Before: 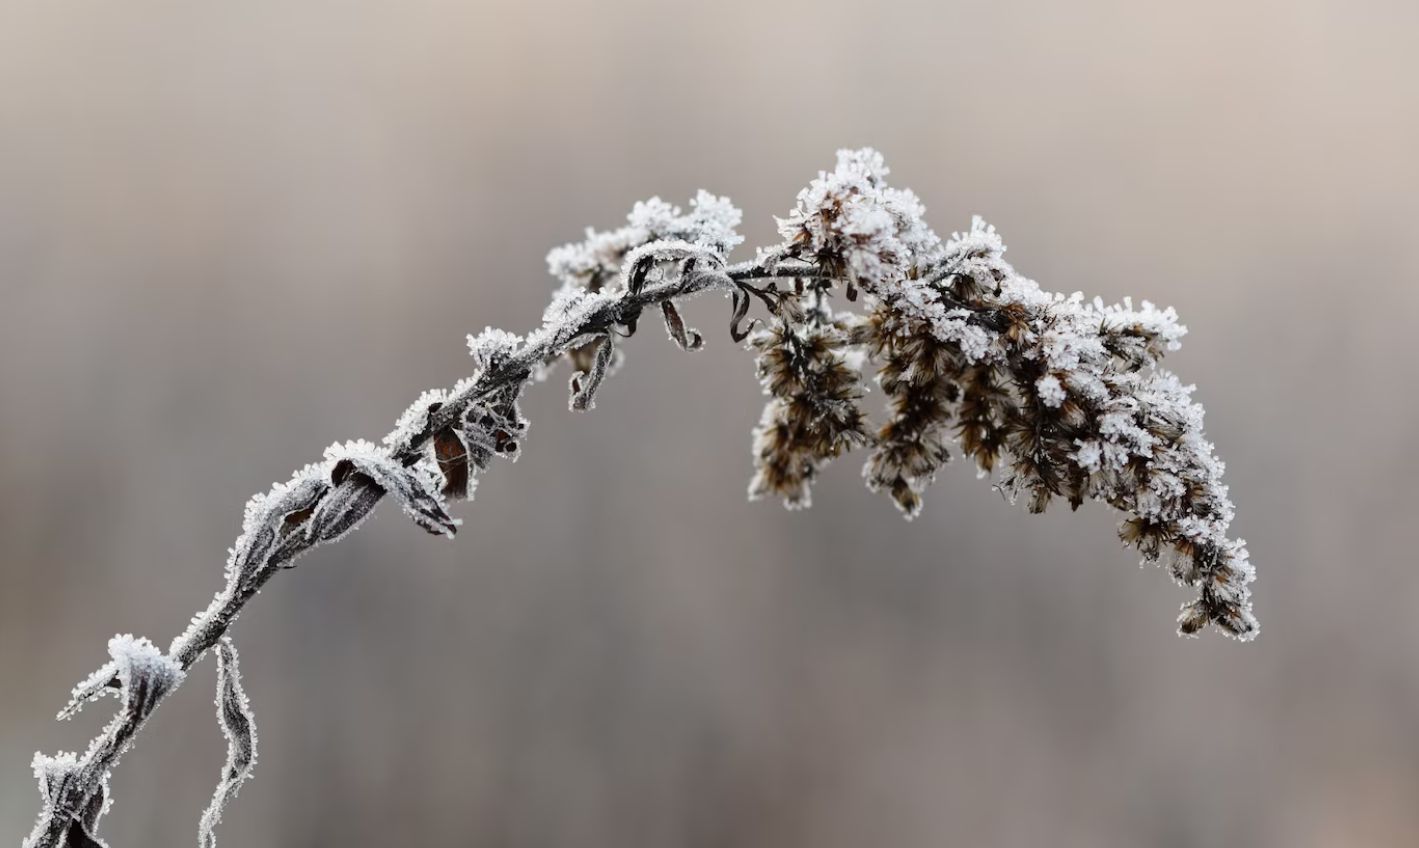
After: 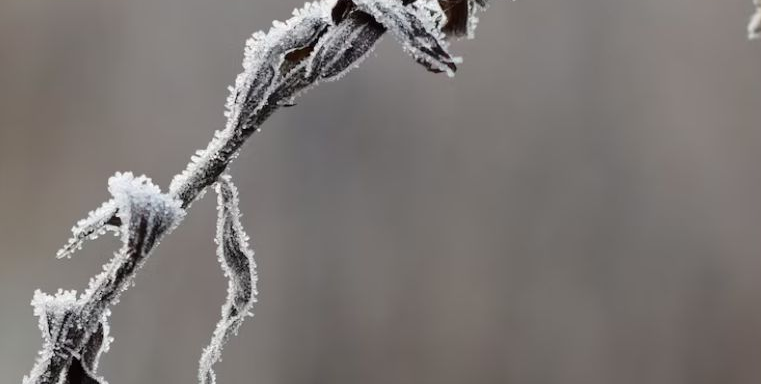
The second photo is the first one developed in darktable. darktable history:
tone equalizer: edges refinement/feathering 500, mask exposure compensation -1.57 EV, preserve details no
crop and rotate: top 54.542%, right 46.303%, bottom 0.103%
